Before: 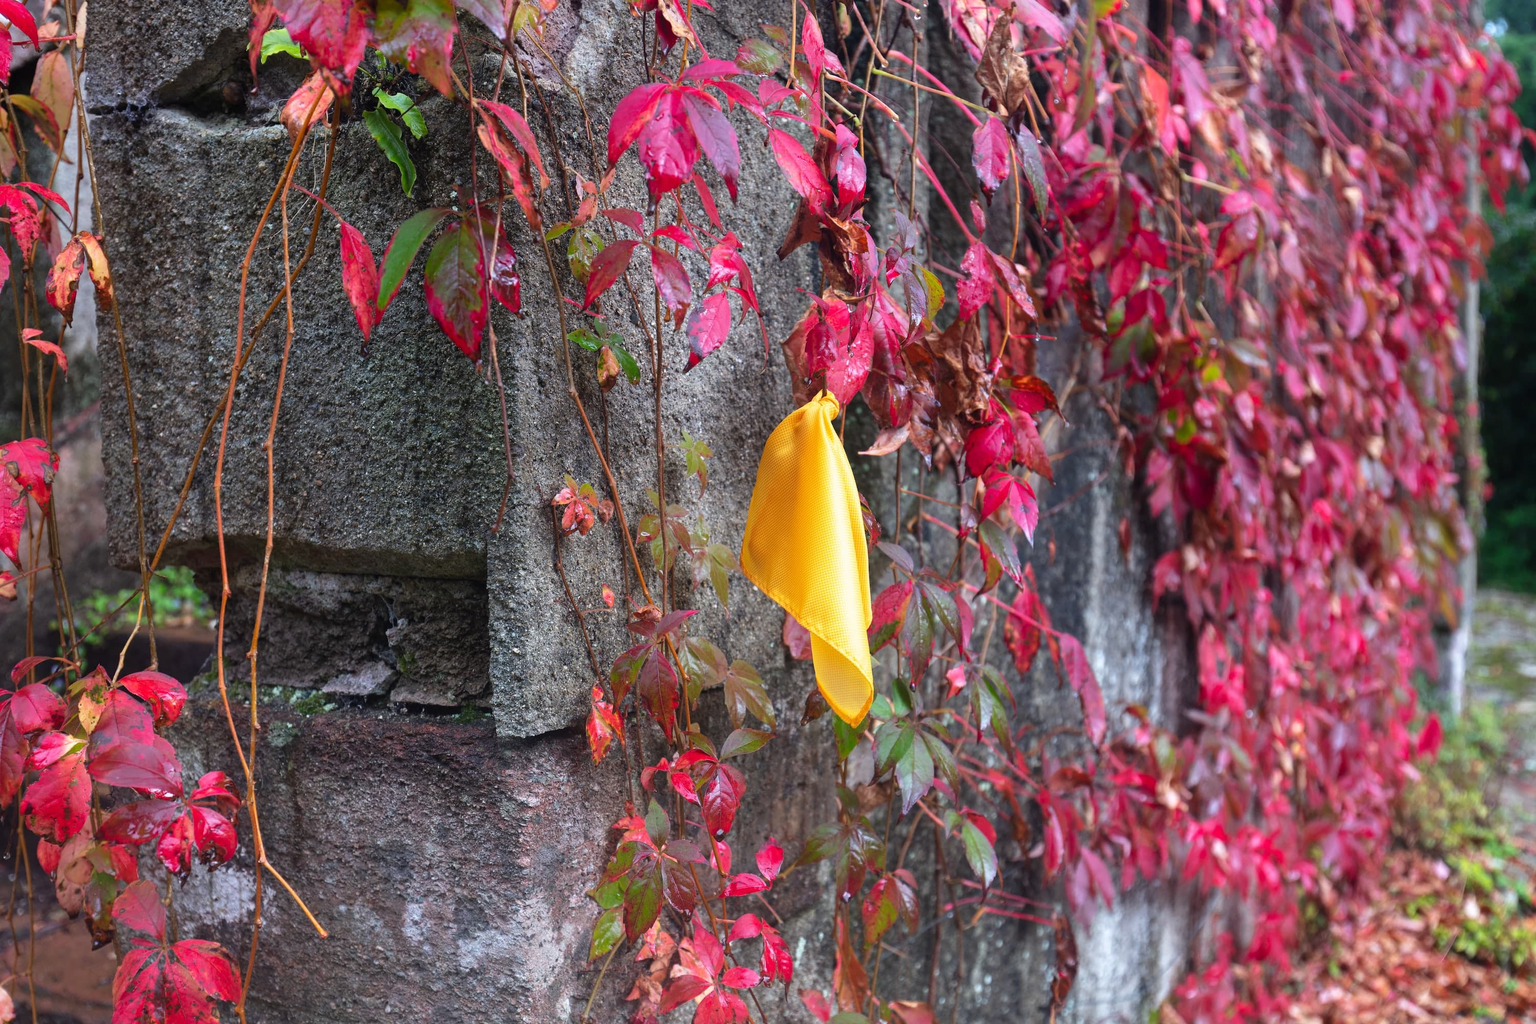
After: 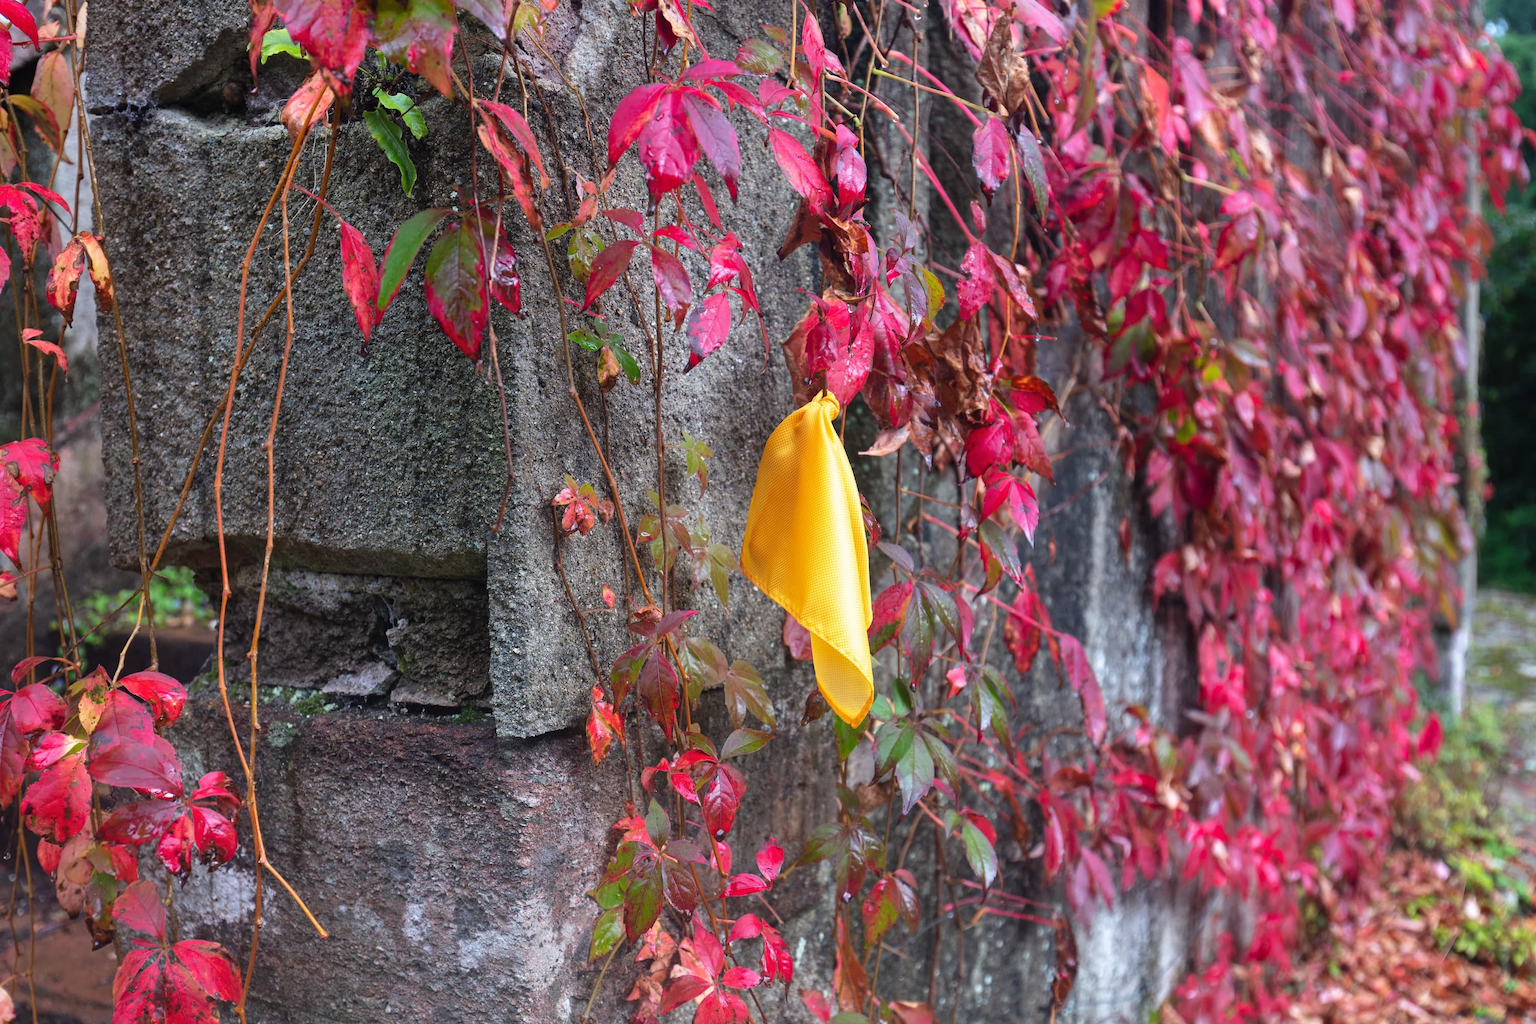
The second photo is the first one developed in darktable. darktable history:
shadows and highlights: shadows 29.78, highlights -30.4, low approximation 0.01, soften with gaussian
